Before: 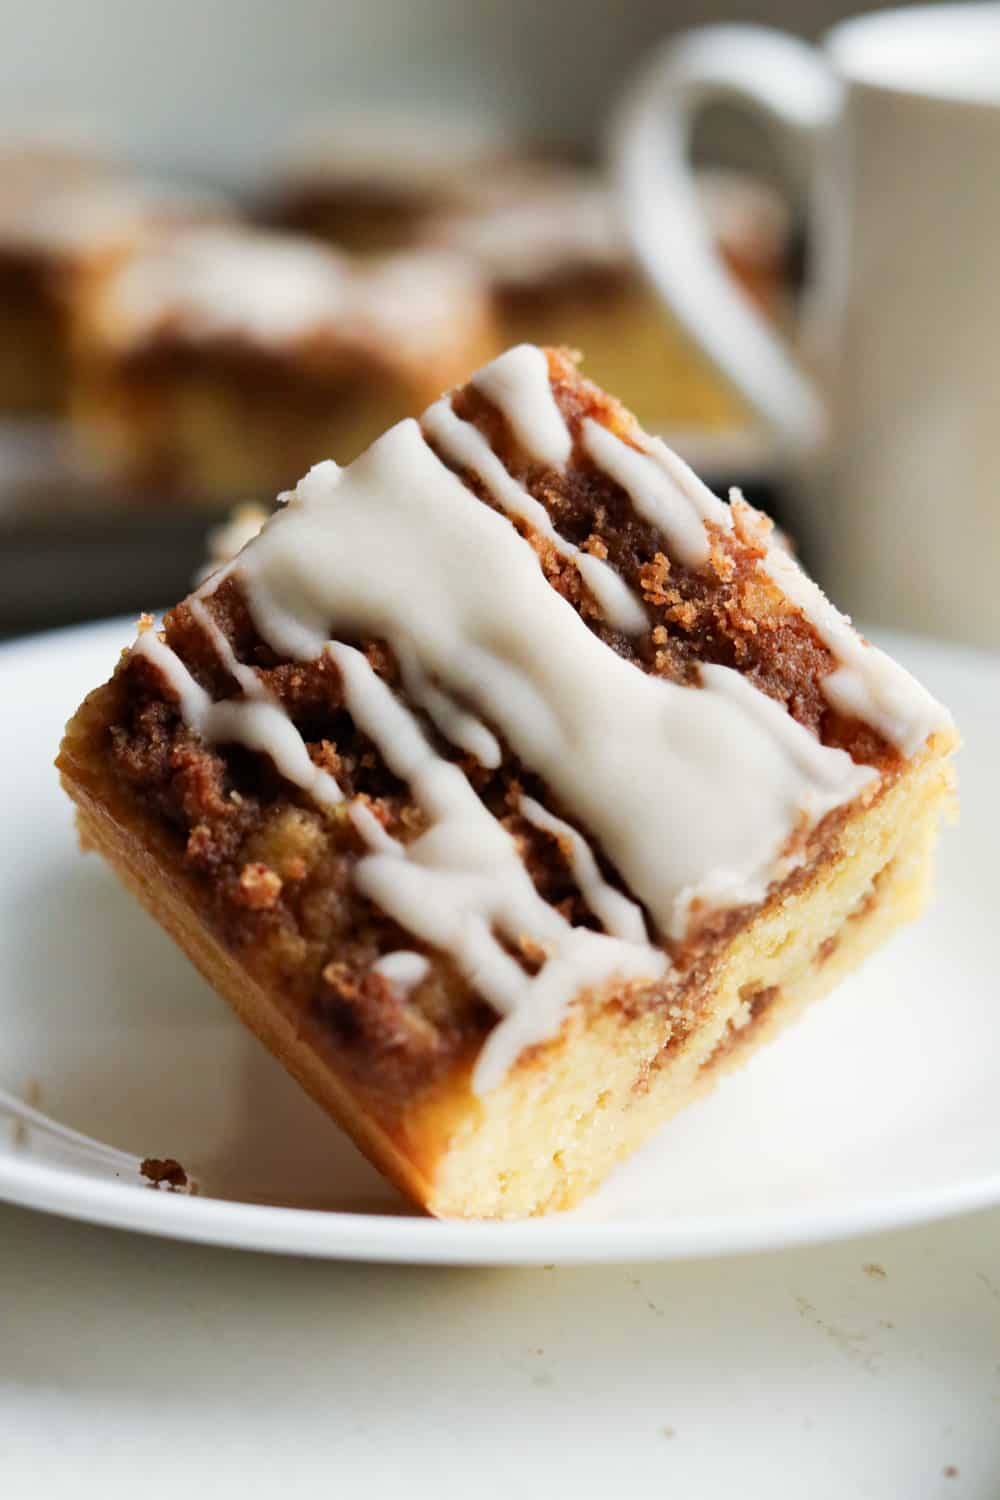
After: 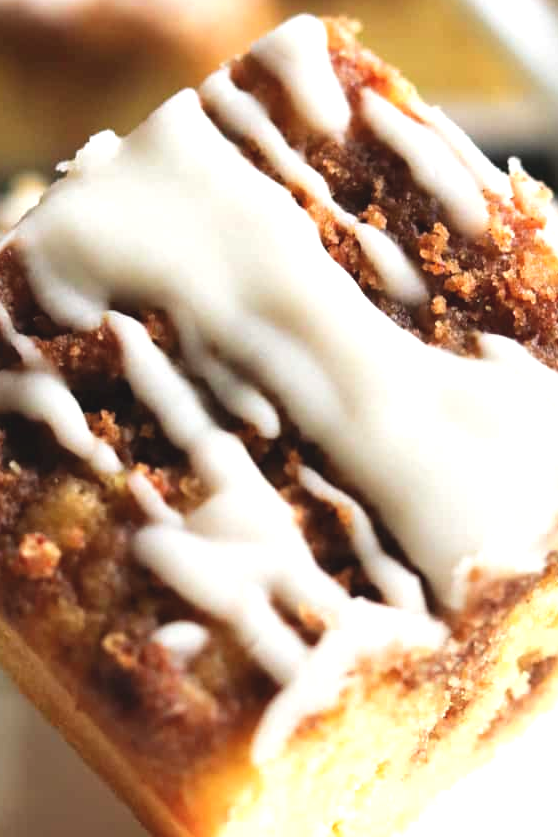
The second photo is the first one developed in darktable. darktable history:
exposure: black level correction -0.005, exposure 0.622 EV, compensate highlight preservation false
crop and rotate: left 22.13%, top 22.054%, right 22.026%, bottom 22.102%
